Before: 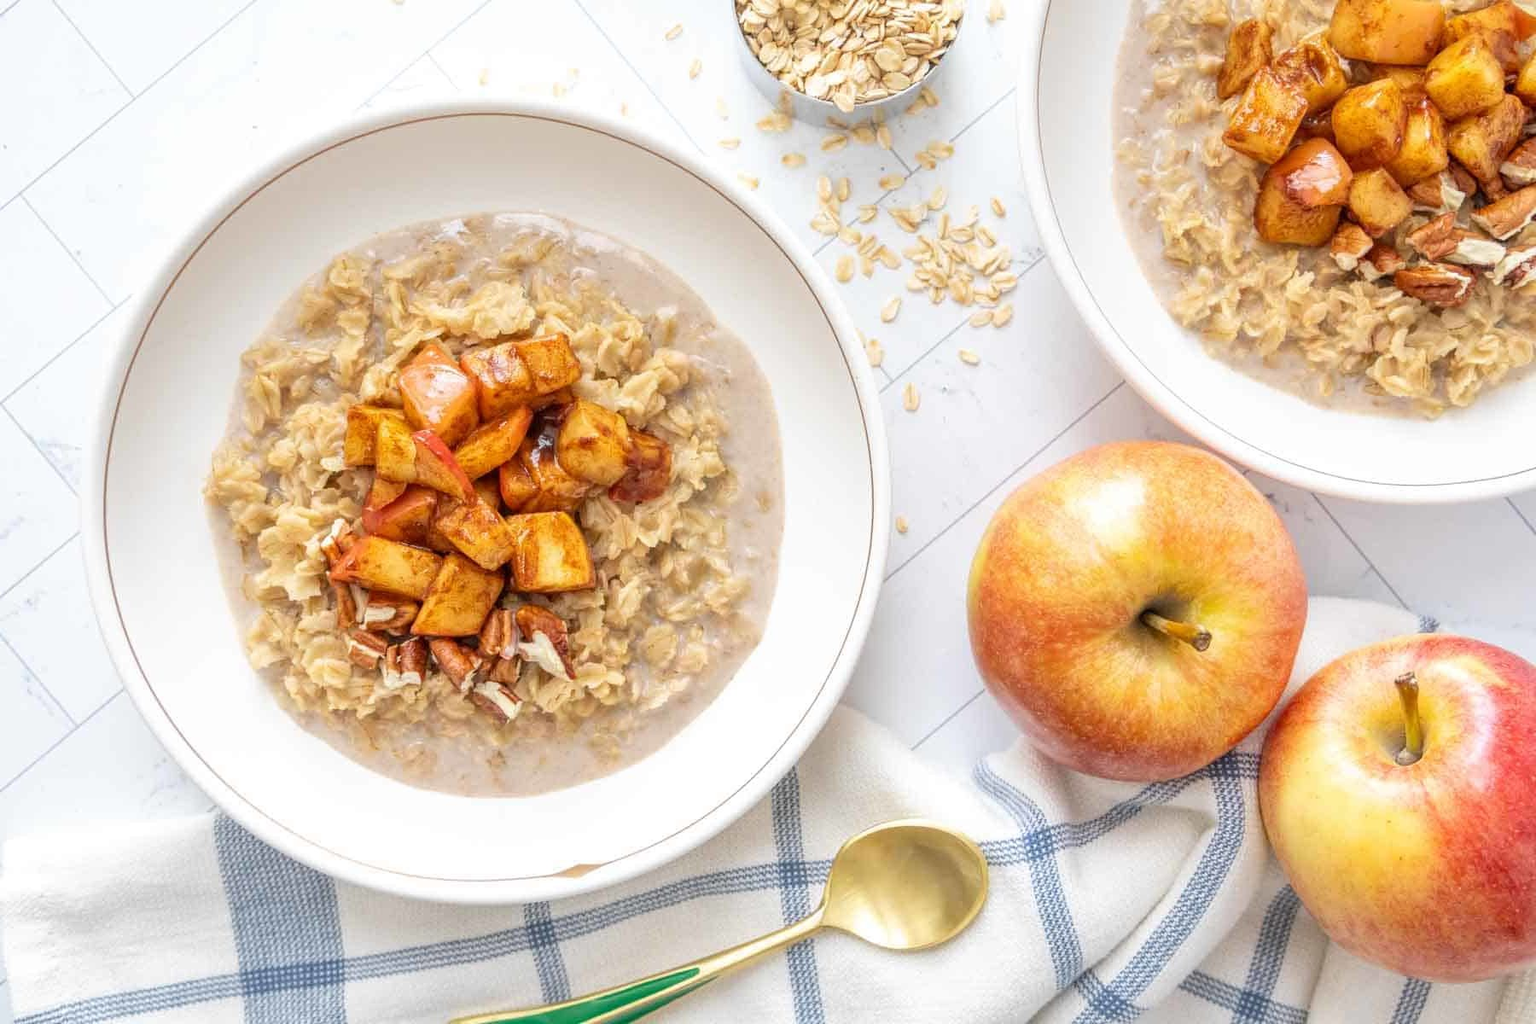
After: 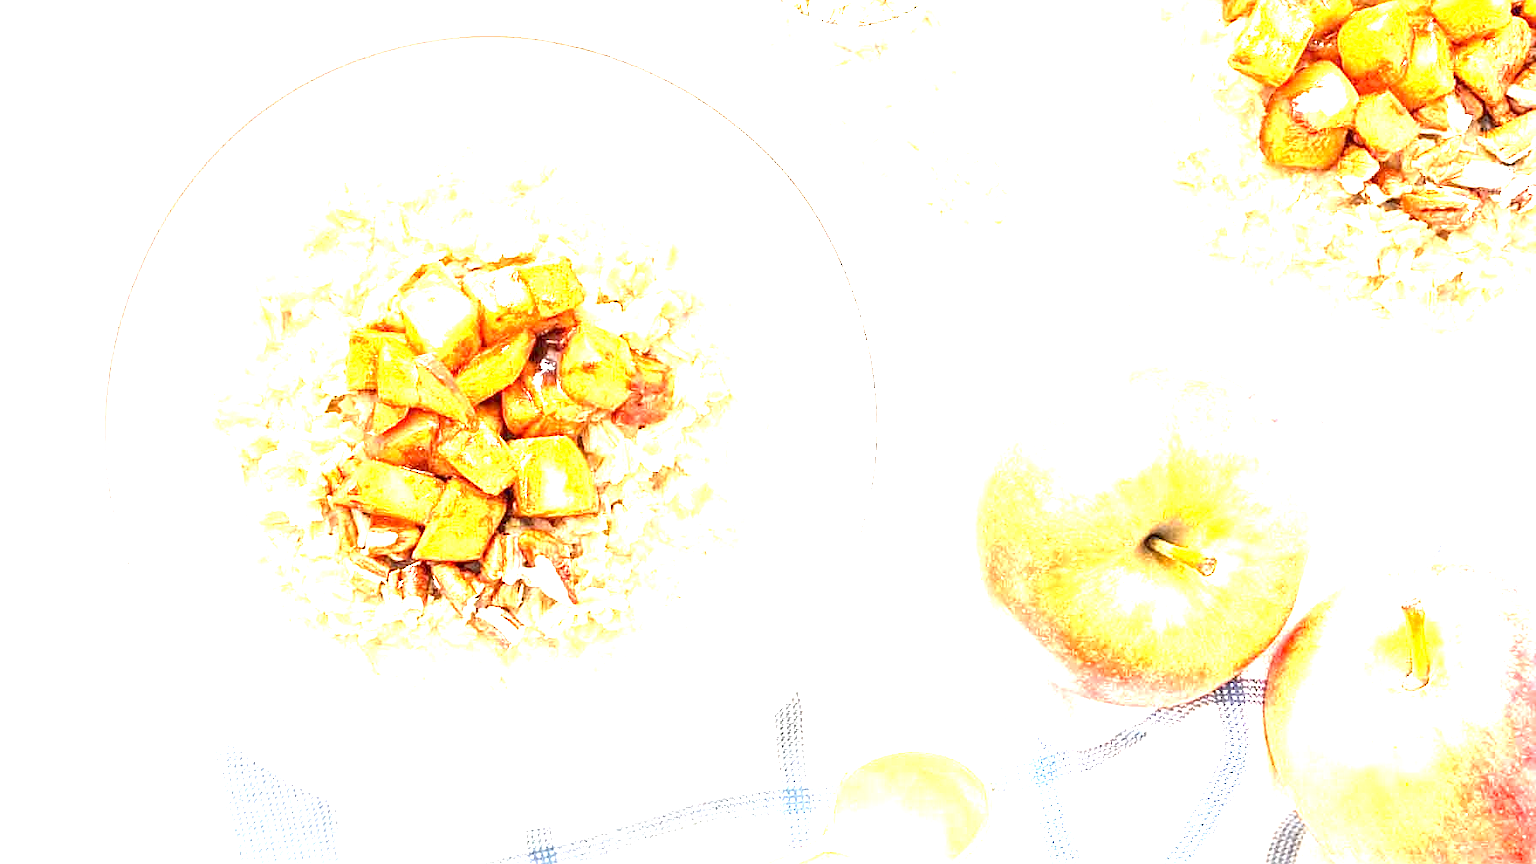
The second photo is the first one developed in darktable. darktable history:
exposure: black level correction 0.001, exposure 2.607 EV, compensate exposure bias true, compensate highlight preservation false
crop: top 7.625%, bottom 8.027%
sharpen: on, module defaults
